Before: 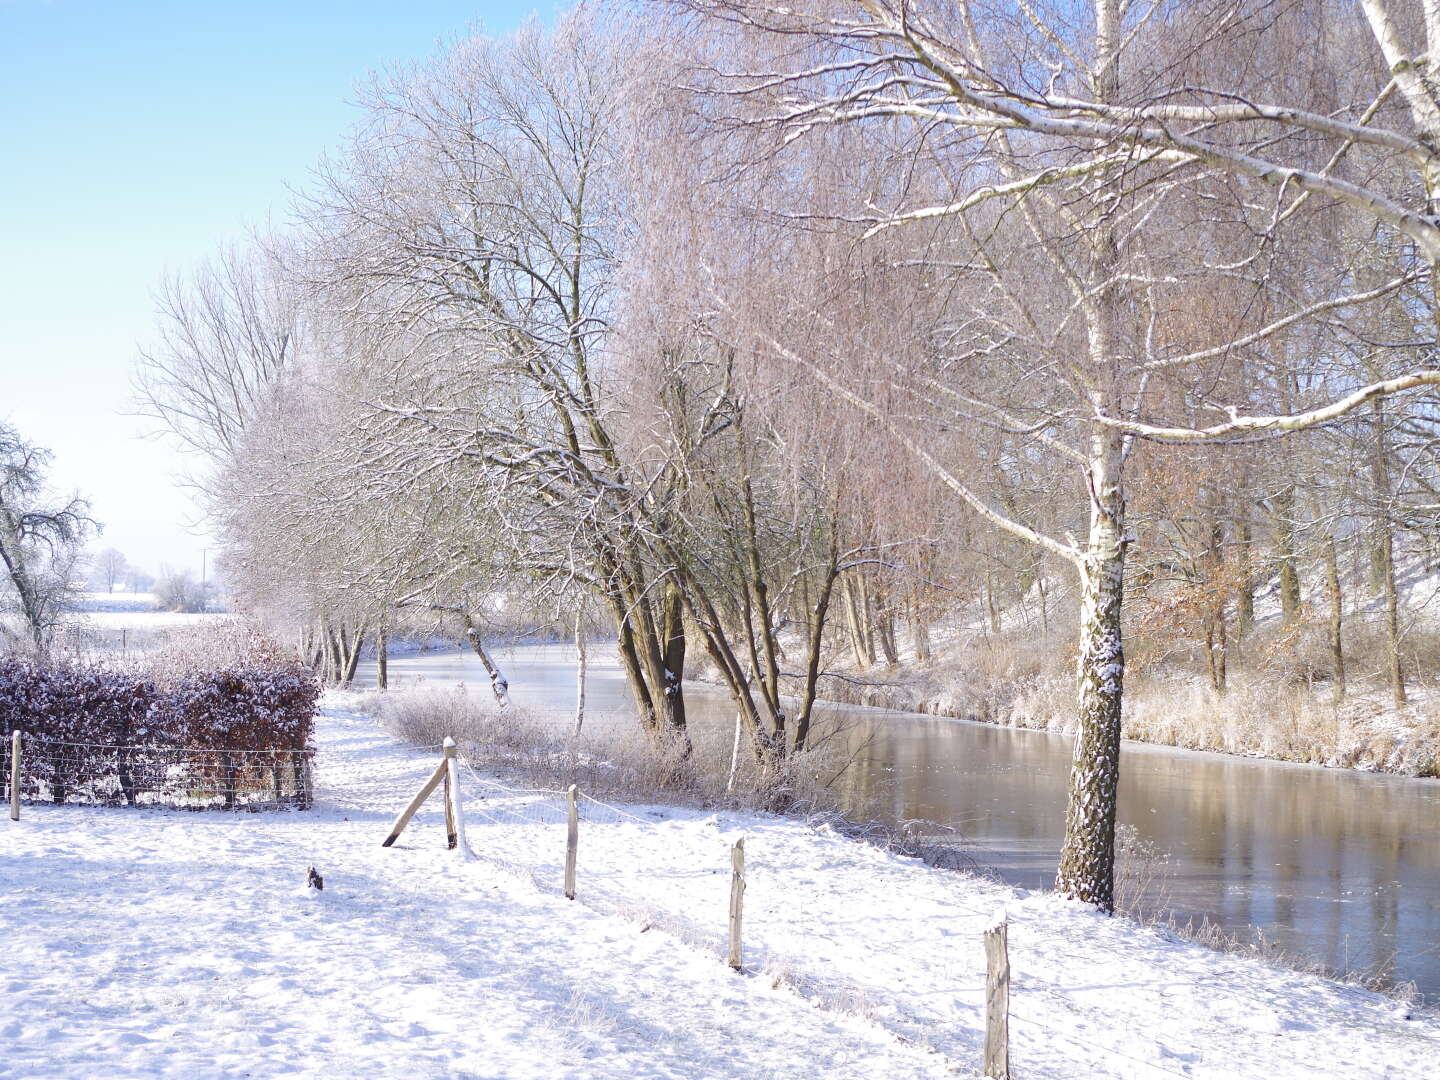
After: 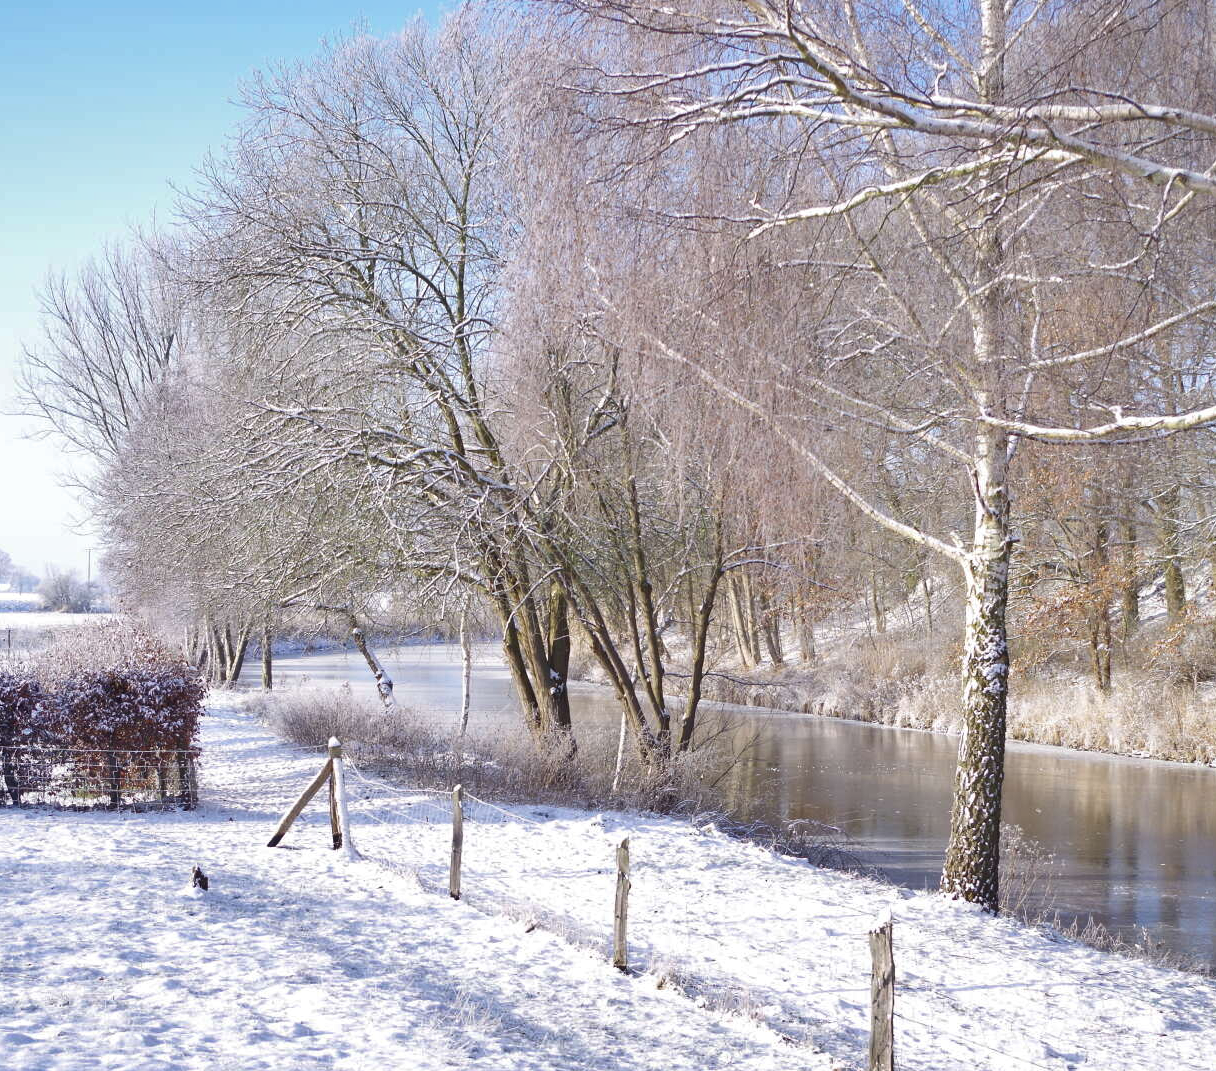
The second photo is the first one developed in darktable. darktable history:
shadows and highlights: low approximation 0.01, soften with gaussian
crop: left 8.026%, right 7.374%
